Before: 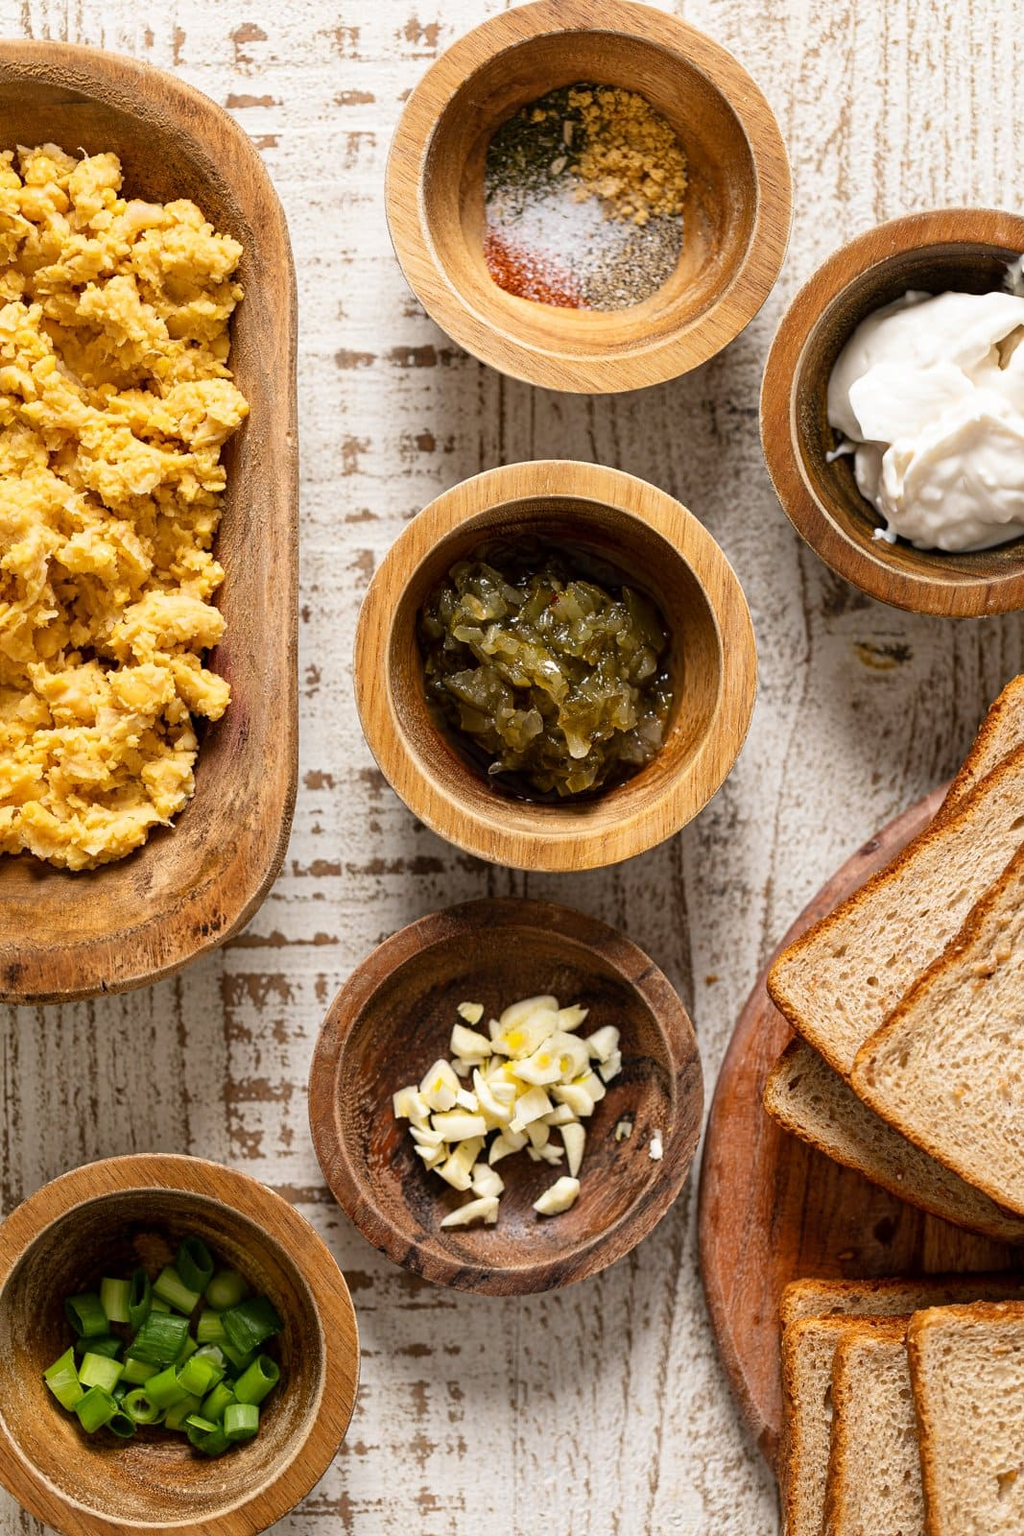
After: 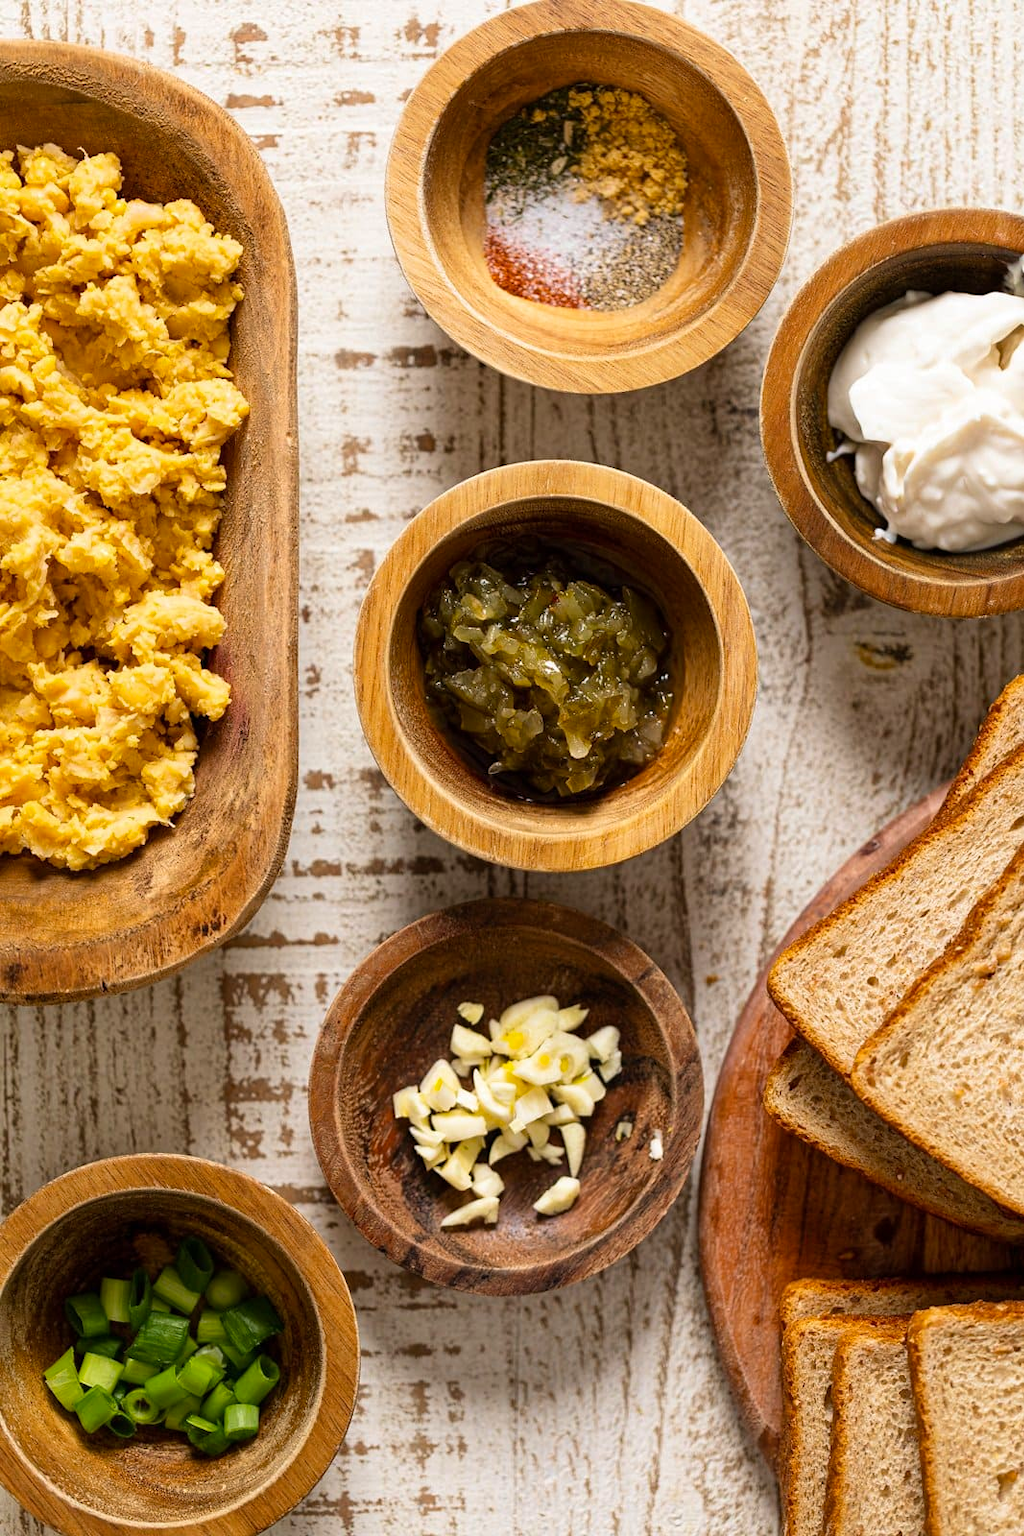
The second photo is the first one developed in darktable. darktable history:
color balance rgb: perceptual saturation grading › global saturation 10%, global vibrance 10%
velvia: strength 15%
